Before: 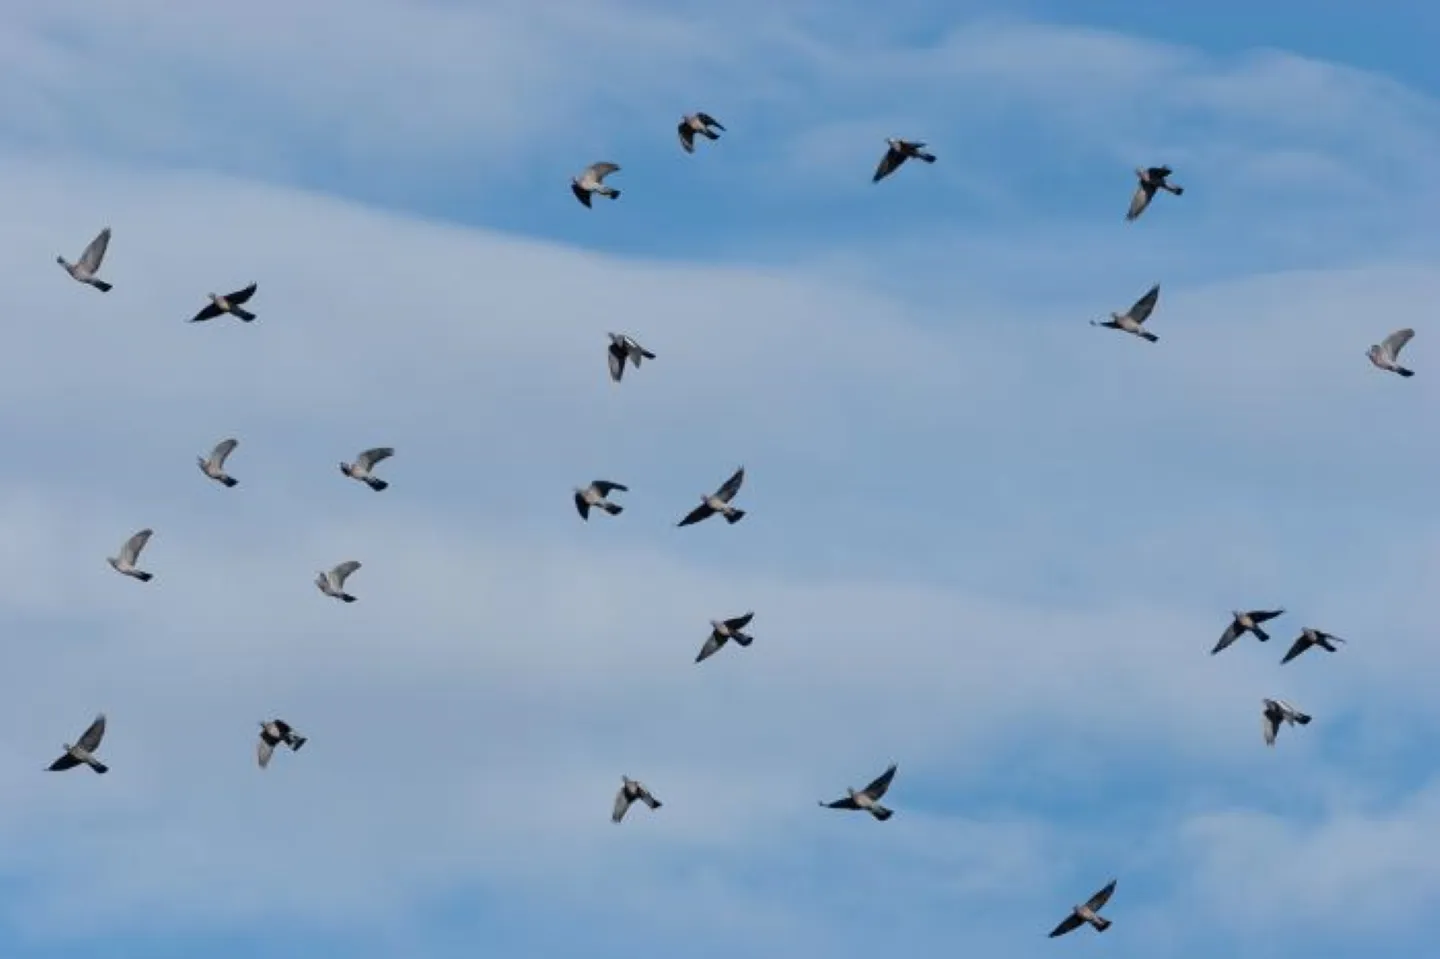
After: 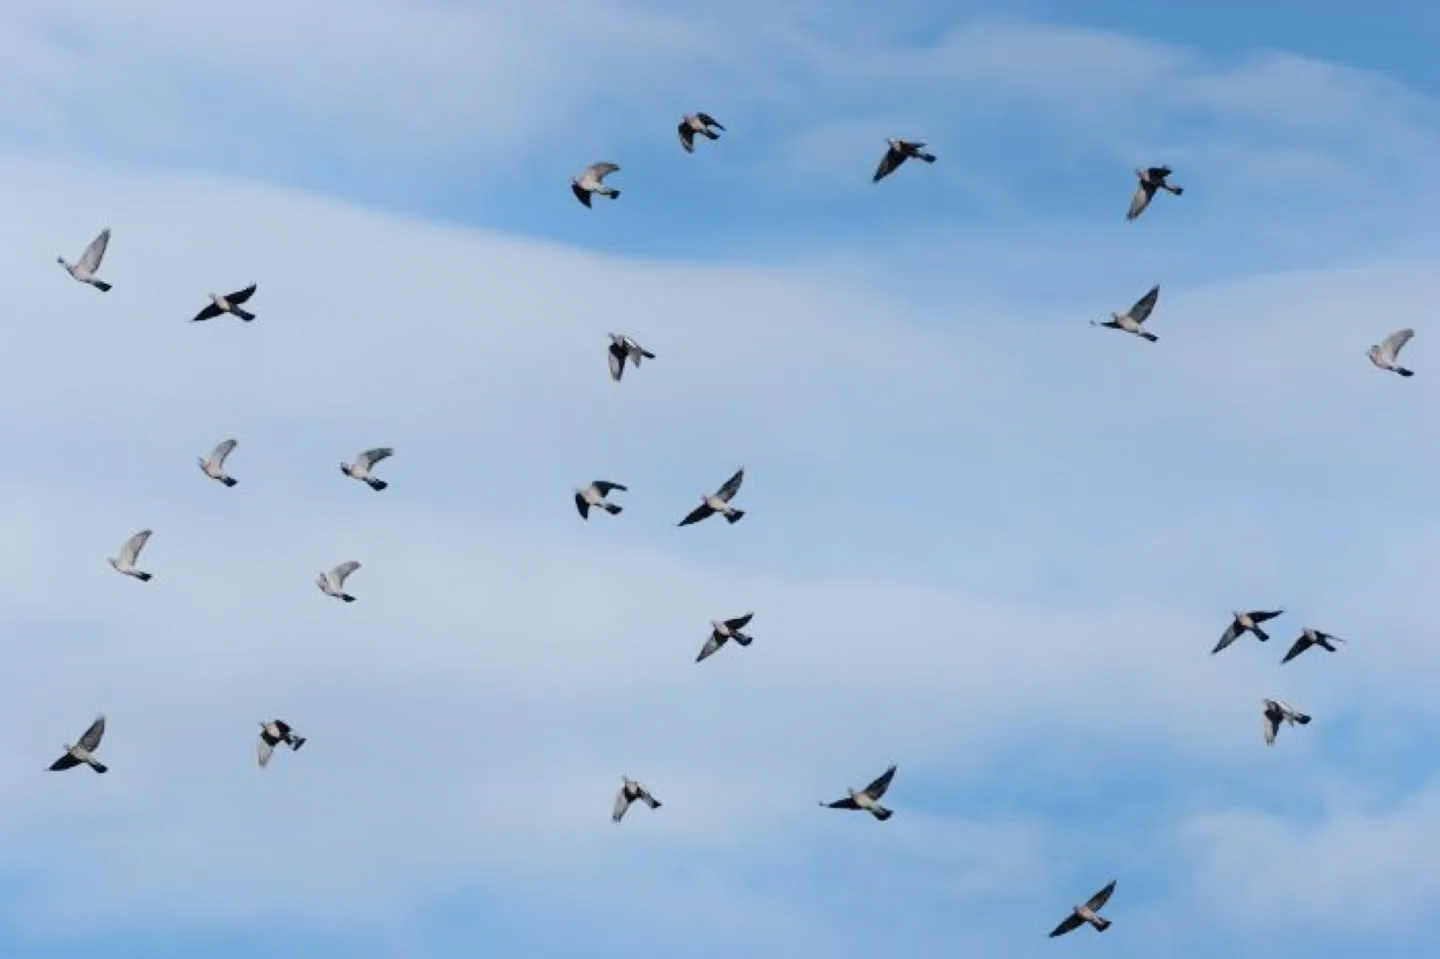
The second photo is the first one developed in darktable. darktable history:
shadows and highlights: shadows -55.85, highlights 85.67, soften with gaussian
